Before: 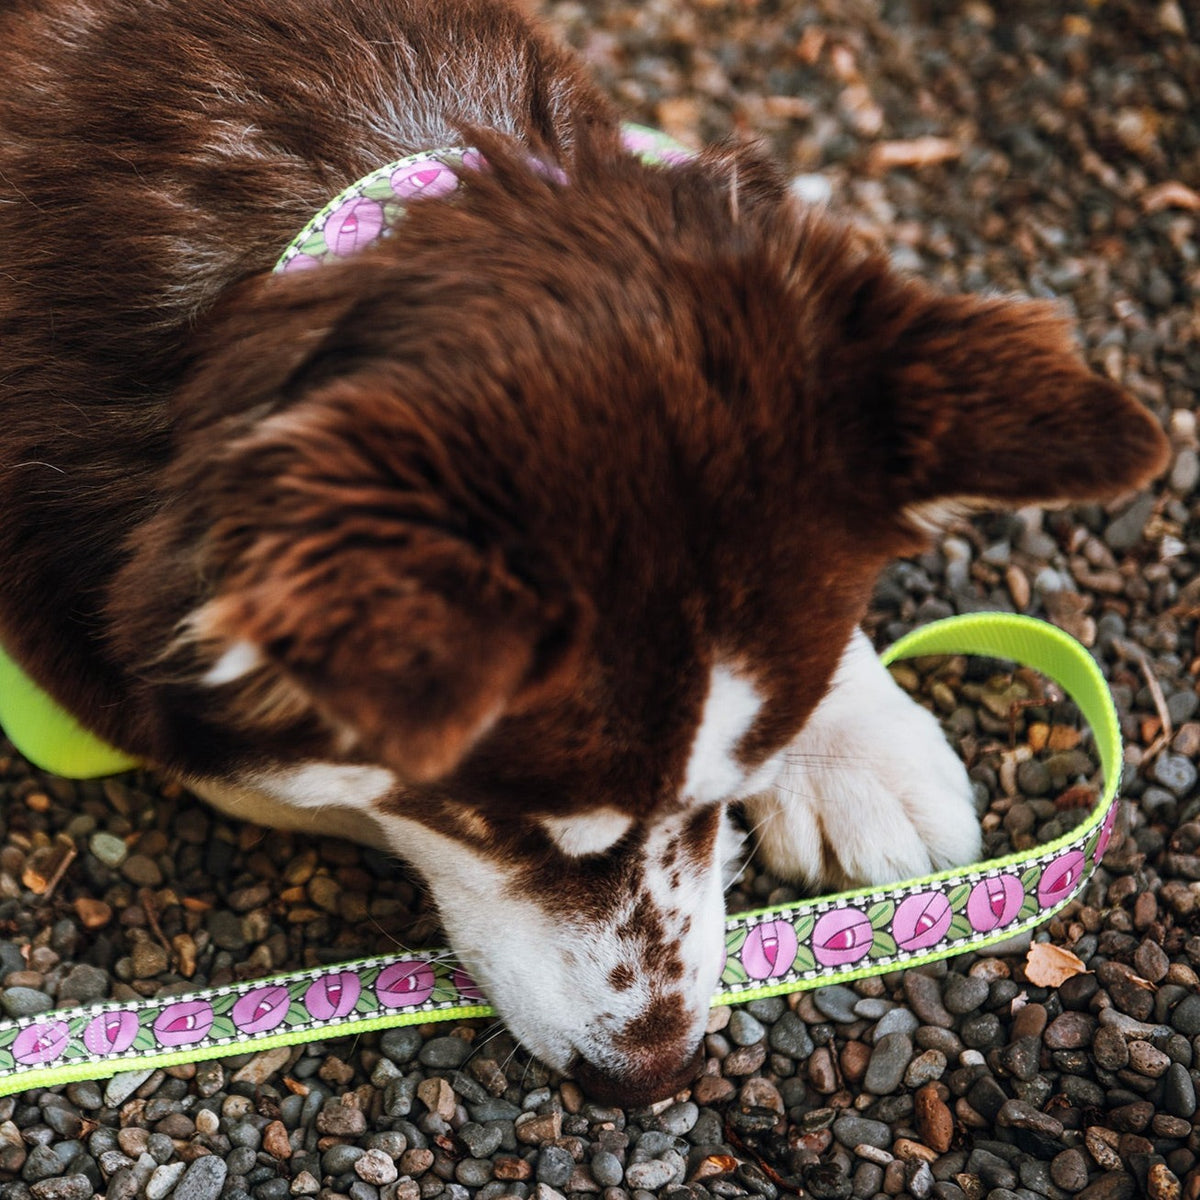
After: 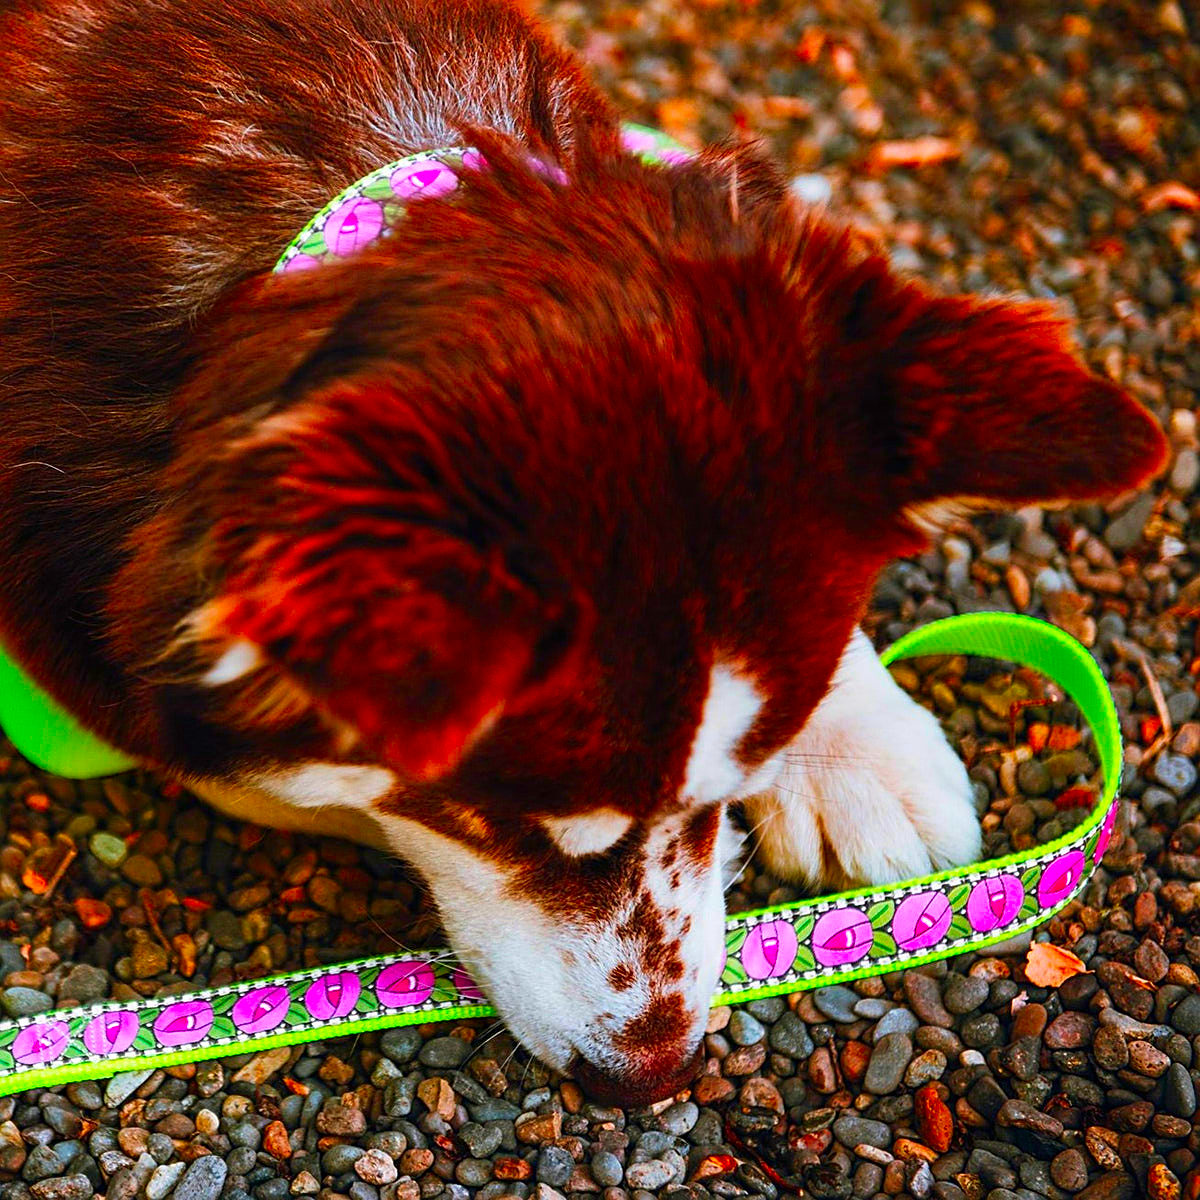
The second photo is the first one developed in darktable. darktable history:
color correction: highlights b* 0.042, saturation 2.96
sharpen: on, module defaults
contrast brightness saturation: saturation -0.064
